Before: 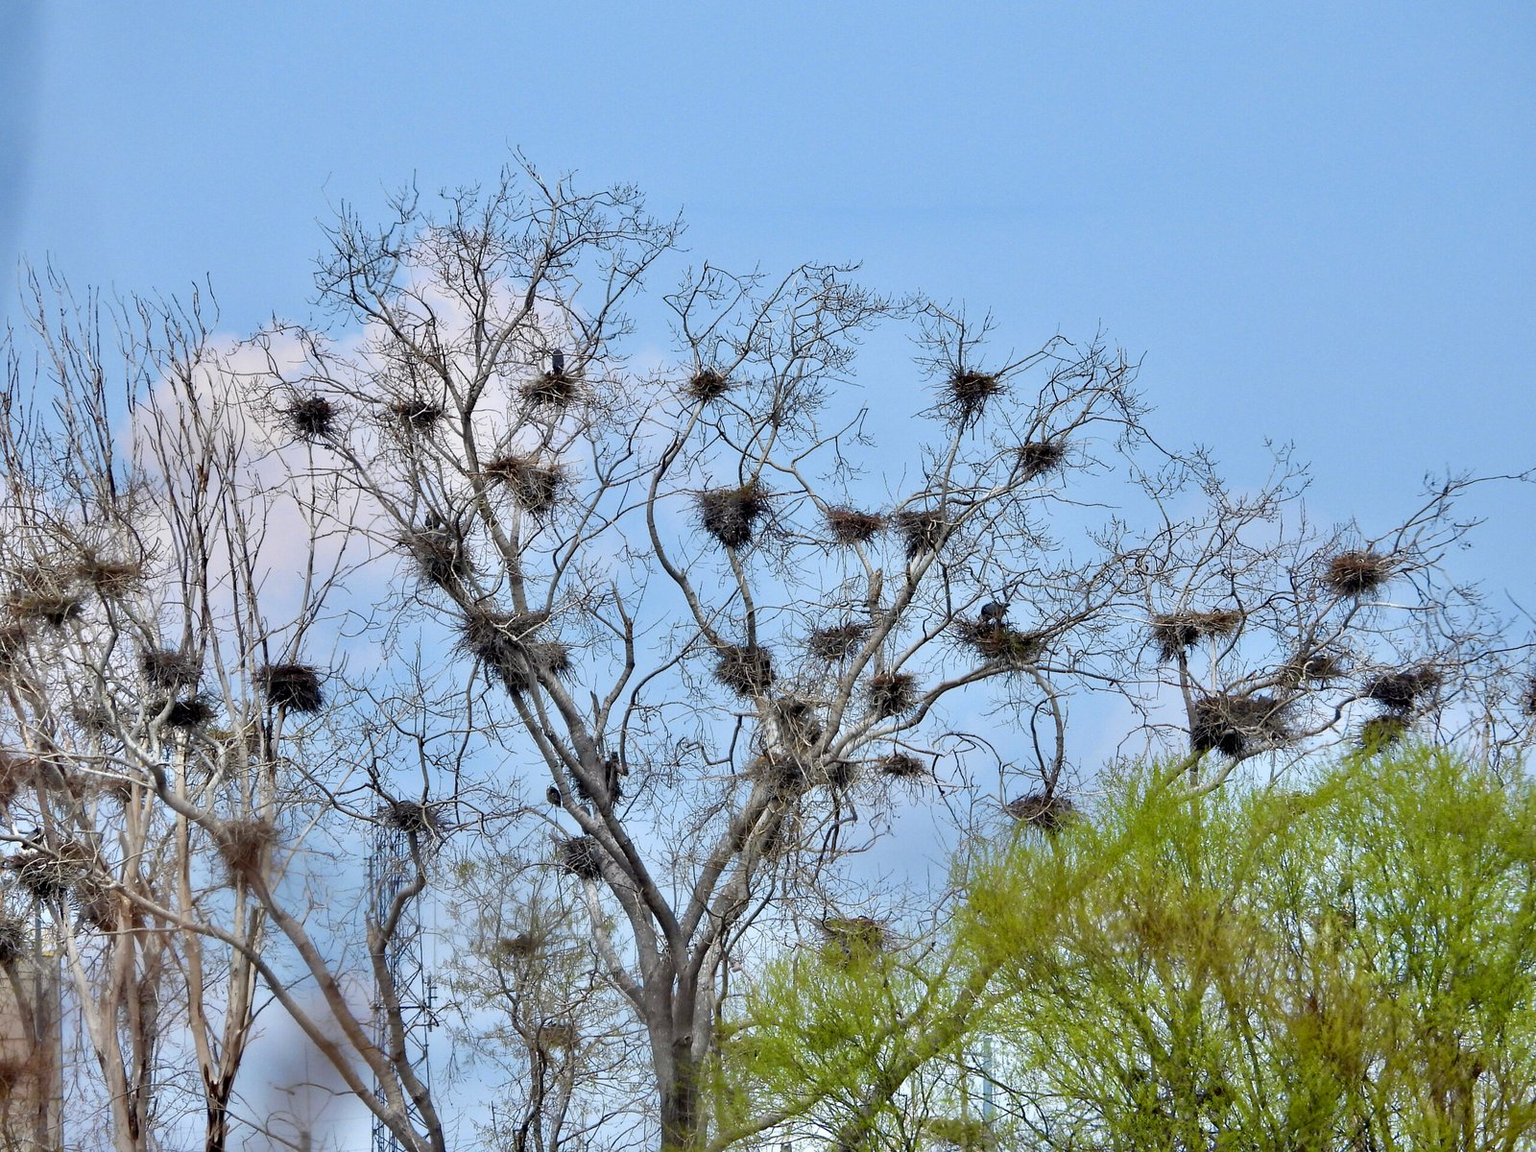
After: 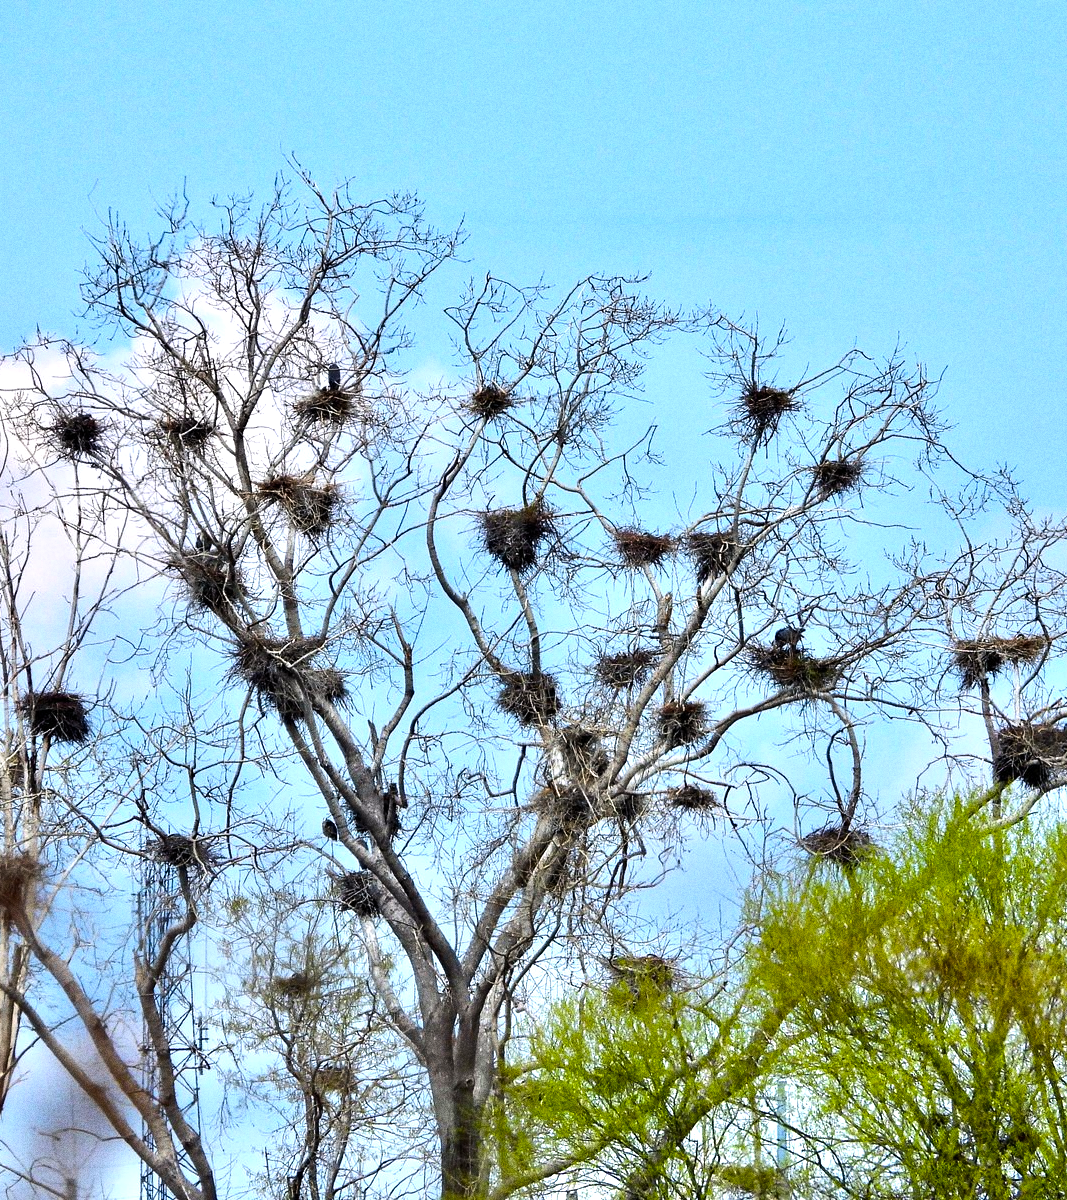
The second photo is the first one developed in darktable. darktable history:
crop and rotate: left 15.446%, right 17.836%
color balance rgb: perceptual saturation grading › global saturation 25%, global vibrance 20%
grain: coarseness 0.09 ISO, strength 40%
tone equalizer: -8 EV -0.75 EV, -7 EV -0.7 EV, -6 EV -0.6 EV, -5 EV -0.4 EV, -3 EV 0.4 EV, -2 EV 0.6 EV, -1 EV 0.7 EV, +0 EV 0.75 EV, edges refinement/feathering 500, mask exposure compensation -1.57 EV, preserve details no
